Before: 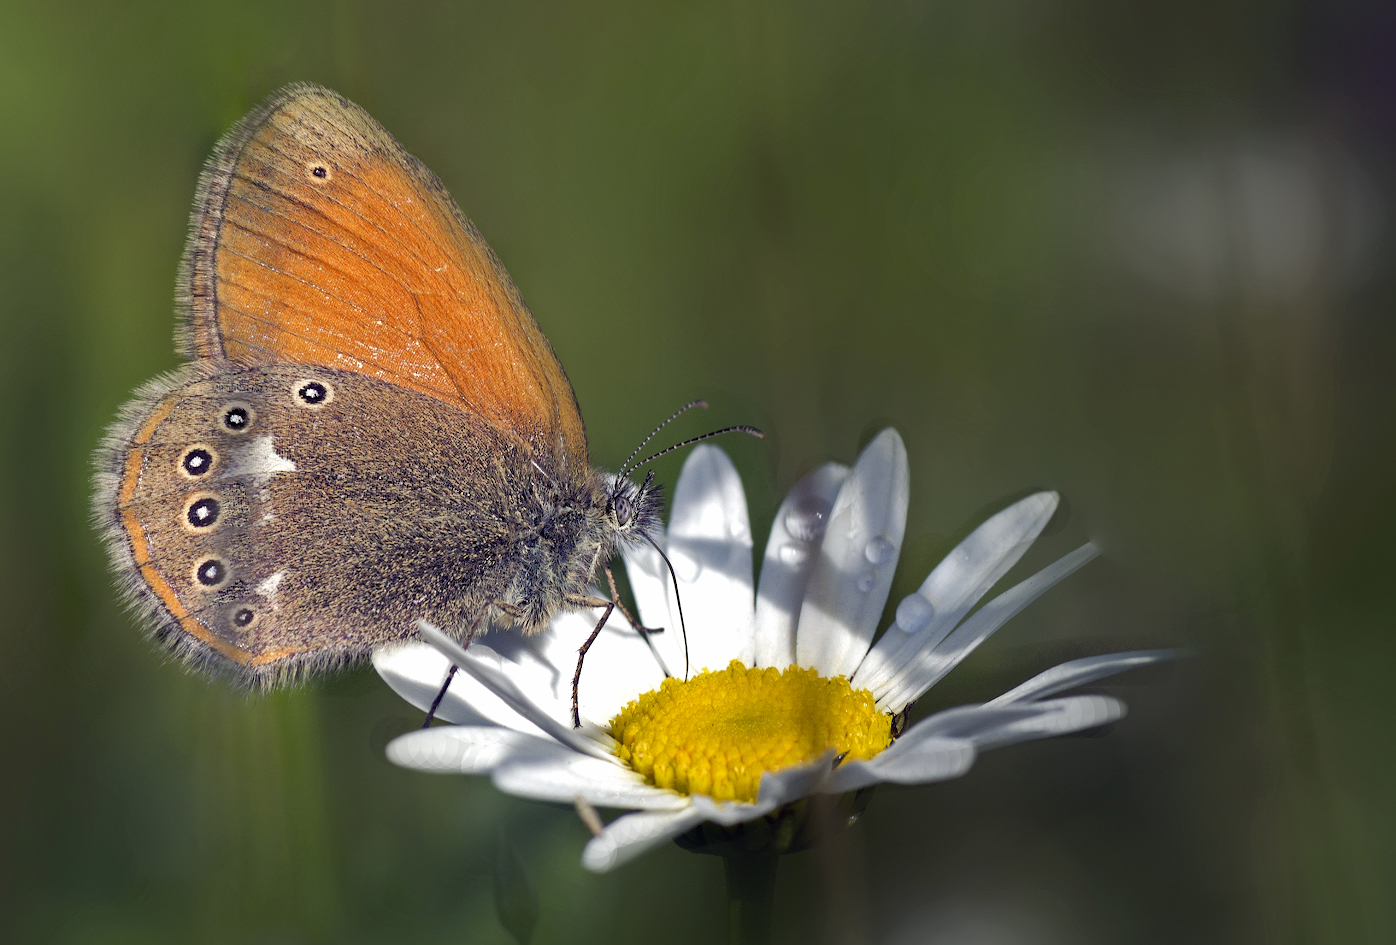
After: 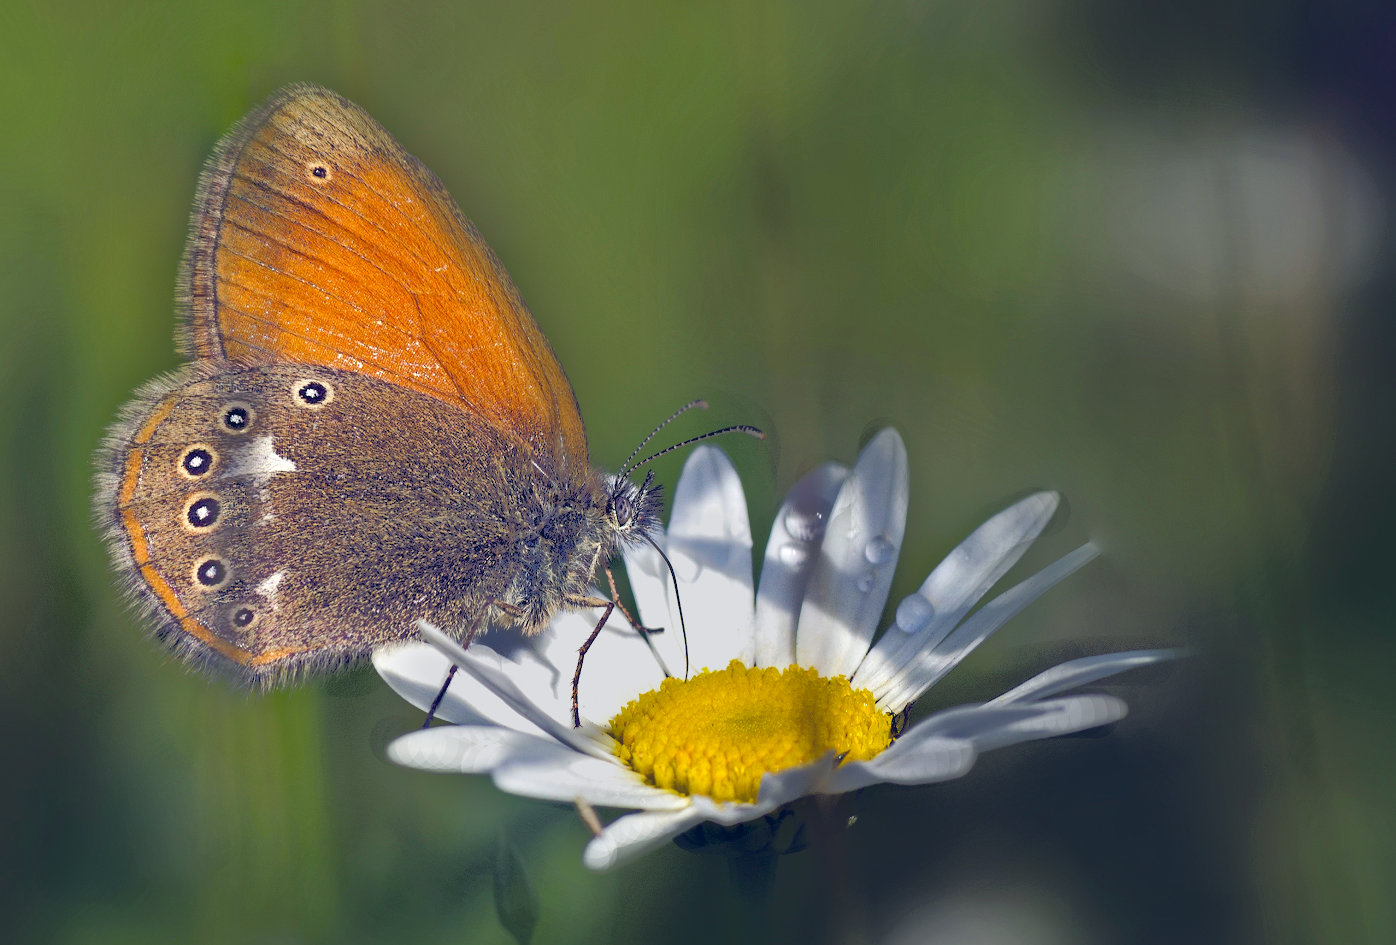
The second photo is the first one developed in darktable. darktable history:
color balance rgb: global offset › luminance 0.41%, global offset › chroma 0.217%, global offset › hue 255.5°, linear chroma grading › shadows 9.941%, linear chroma grading › highlights 10.379%, linear chroma grading › global chroma 14.414%, linear chroma grading › mid-tones 14.764%, perceptual saturation grading › global saturation 0.719%
tone equalizer: -7 EV -0.624 EV, -6 EV 1 EV, -5 EV -0.462 EV, -4 EV 0.47 EV, -3 EV 0.434 EV, -2 EV 0.141 EV, -1 EV -0.173 EV, +0 EV -0.377 EV
